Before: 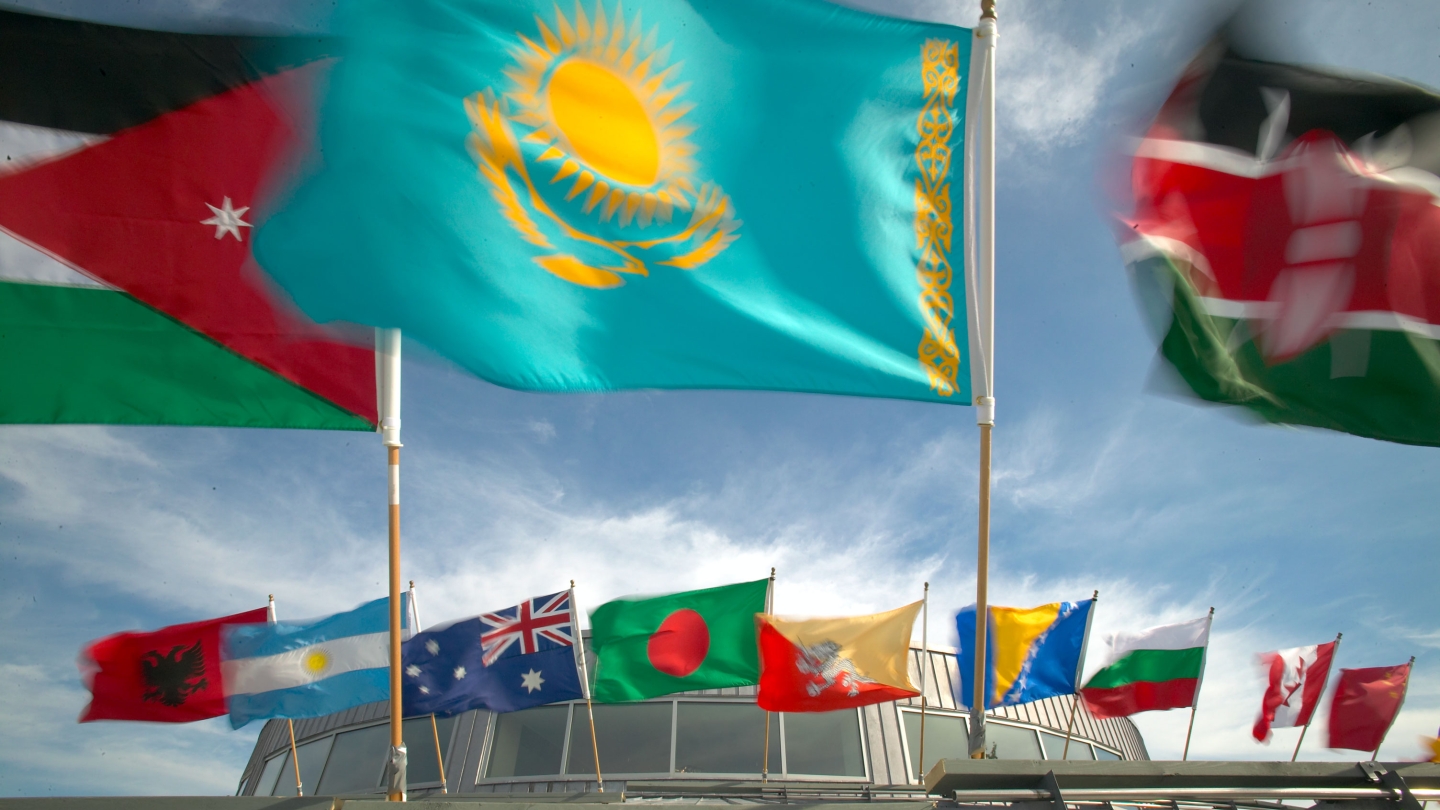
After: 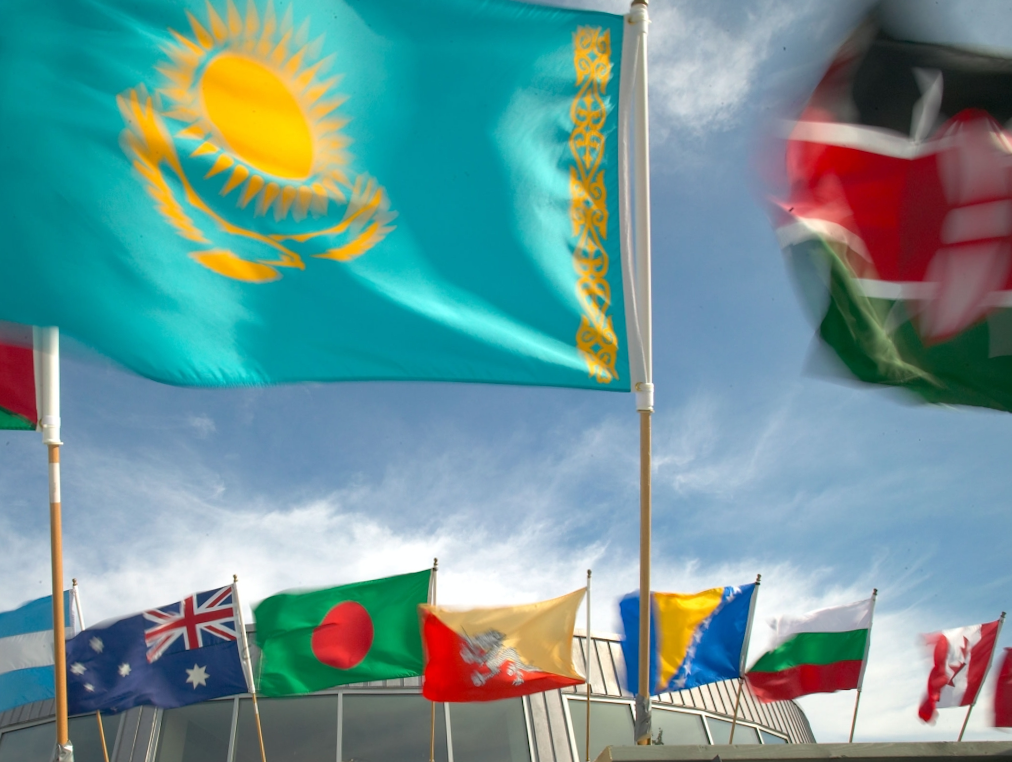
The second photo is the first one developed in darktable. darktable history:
rotate and perspective: rotation -1.17°, automatic cropping off
crop and rotate: left 24.034%, top 2.838%, right 6.406%, bottom 6.299%
